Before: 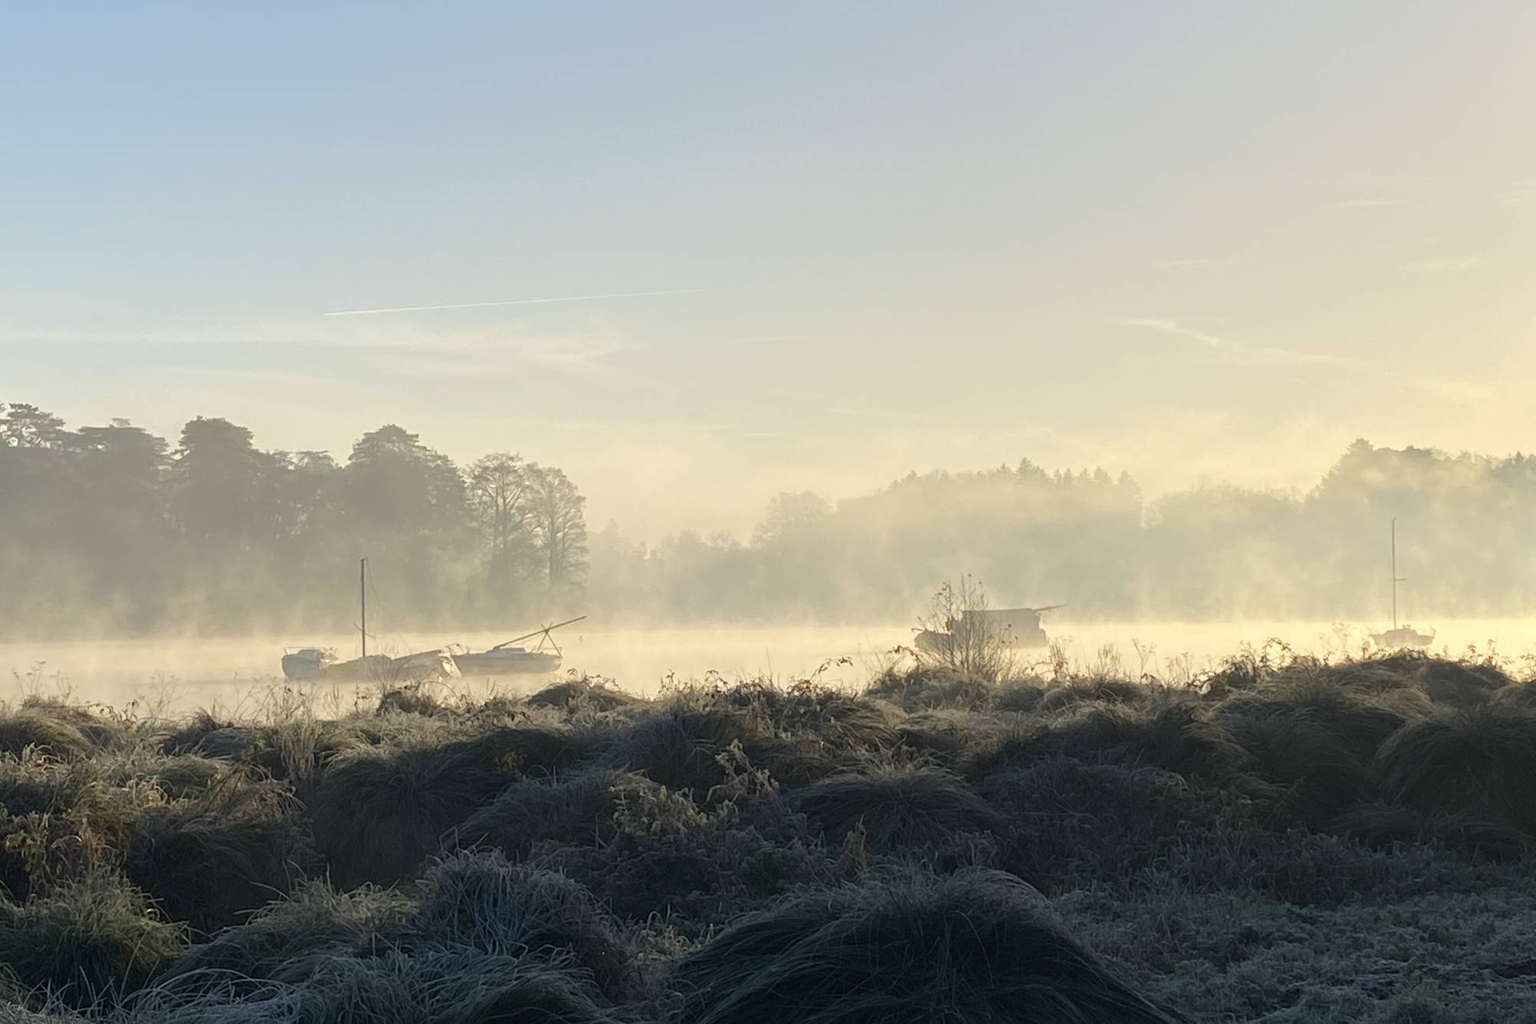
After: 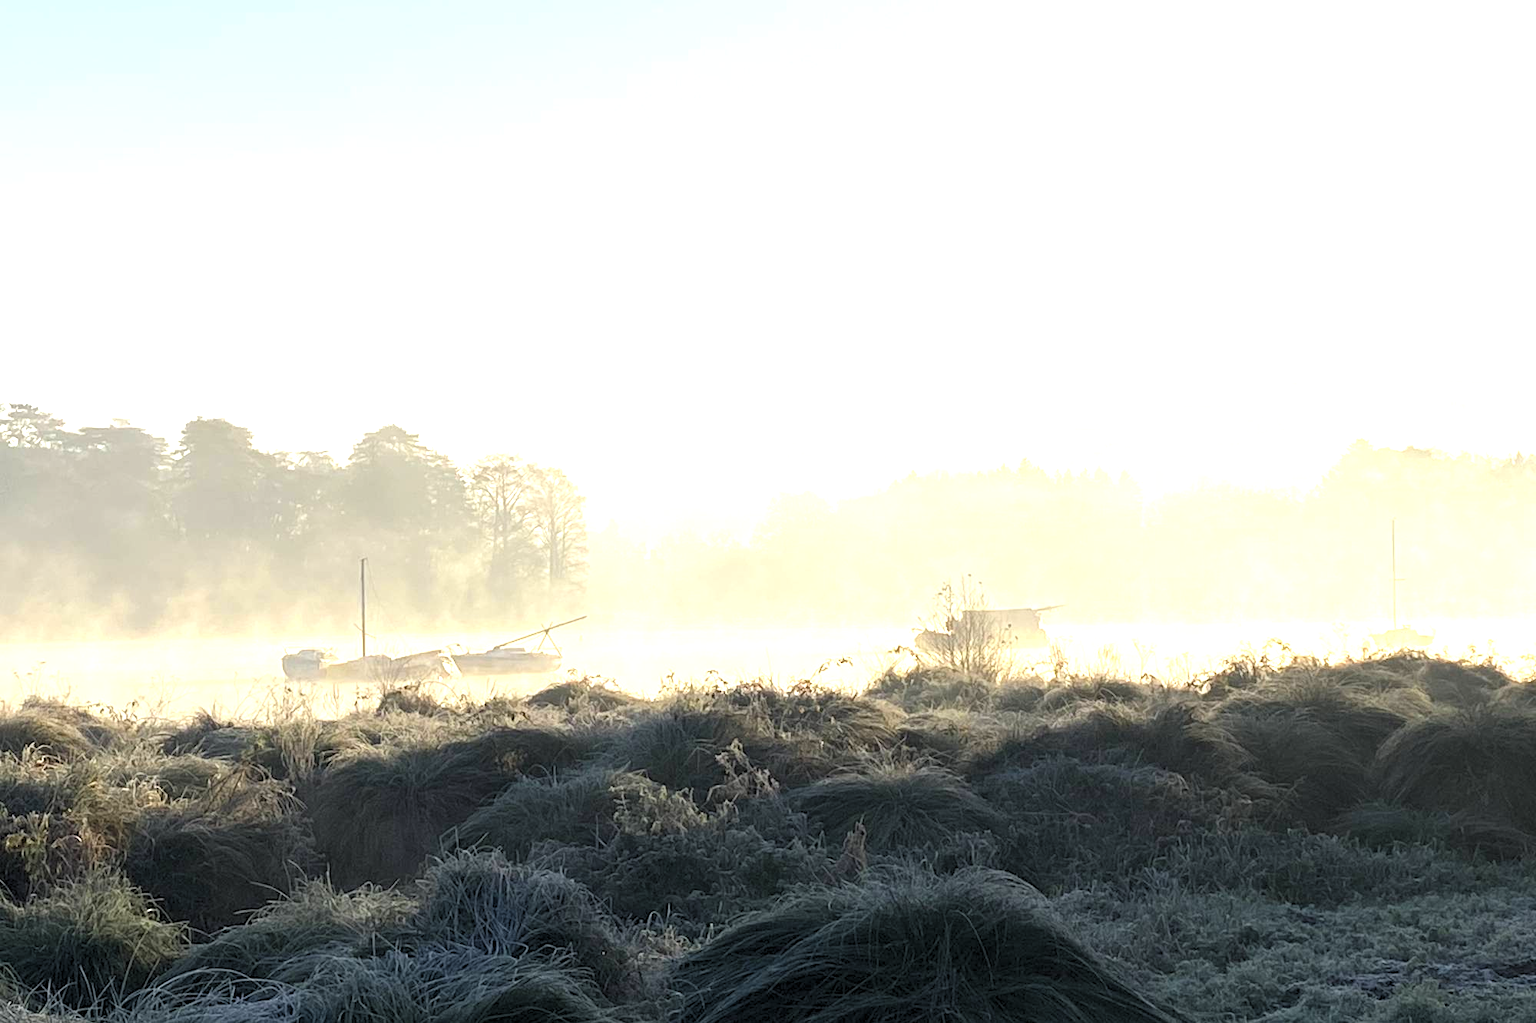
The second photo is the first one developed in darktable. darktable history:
exposure: black level correction 0, exposure 1.001 EV, compensate exposure bias true, compensate highlight preservation false
levels: levels [0.073, 0.497, 0.972]
